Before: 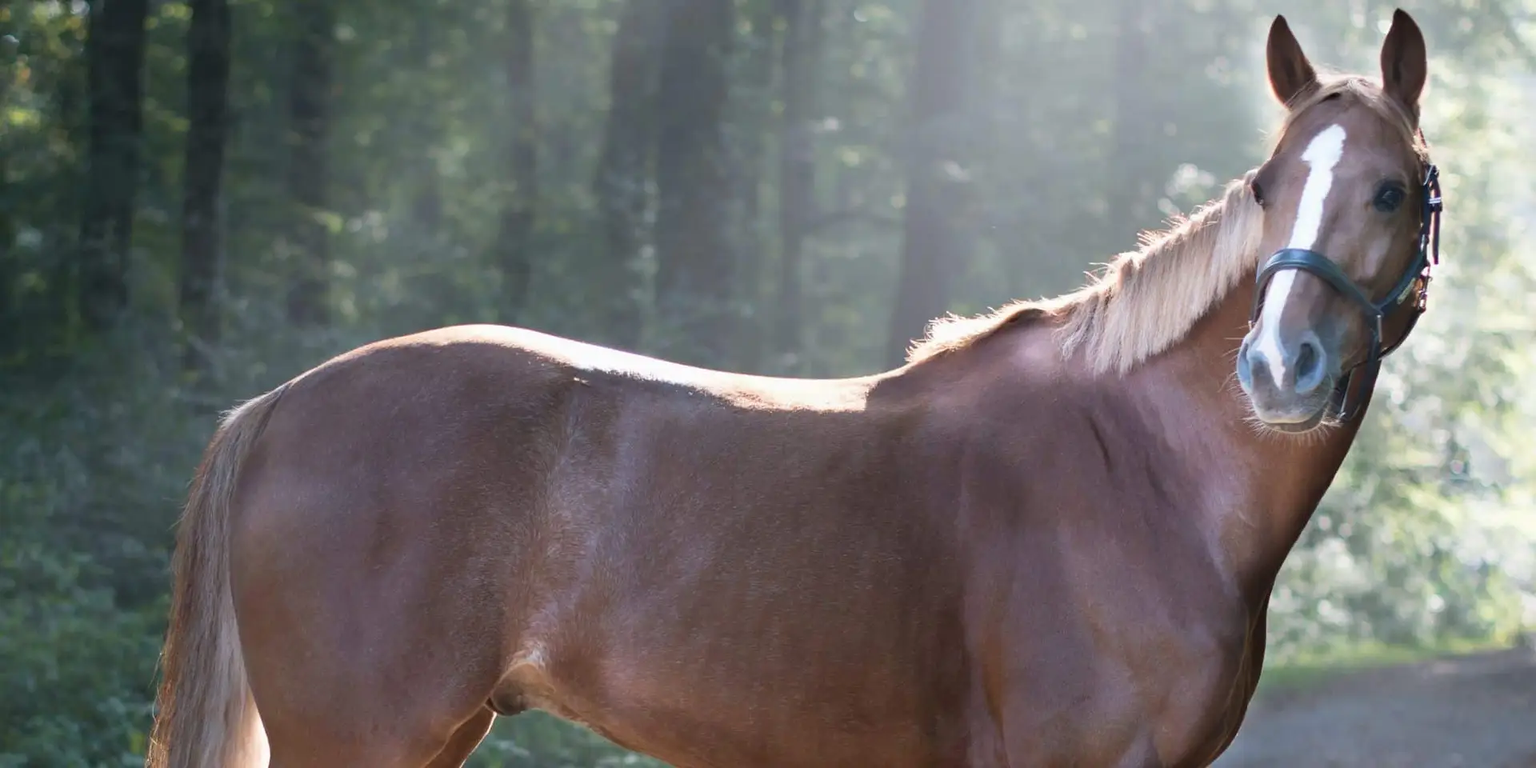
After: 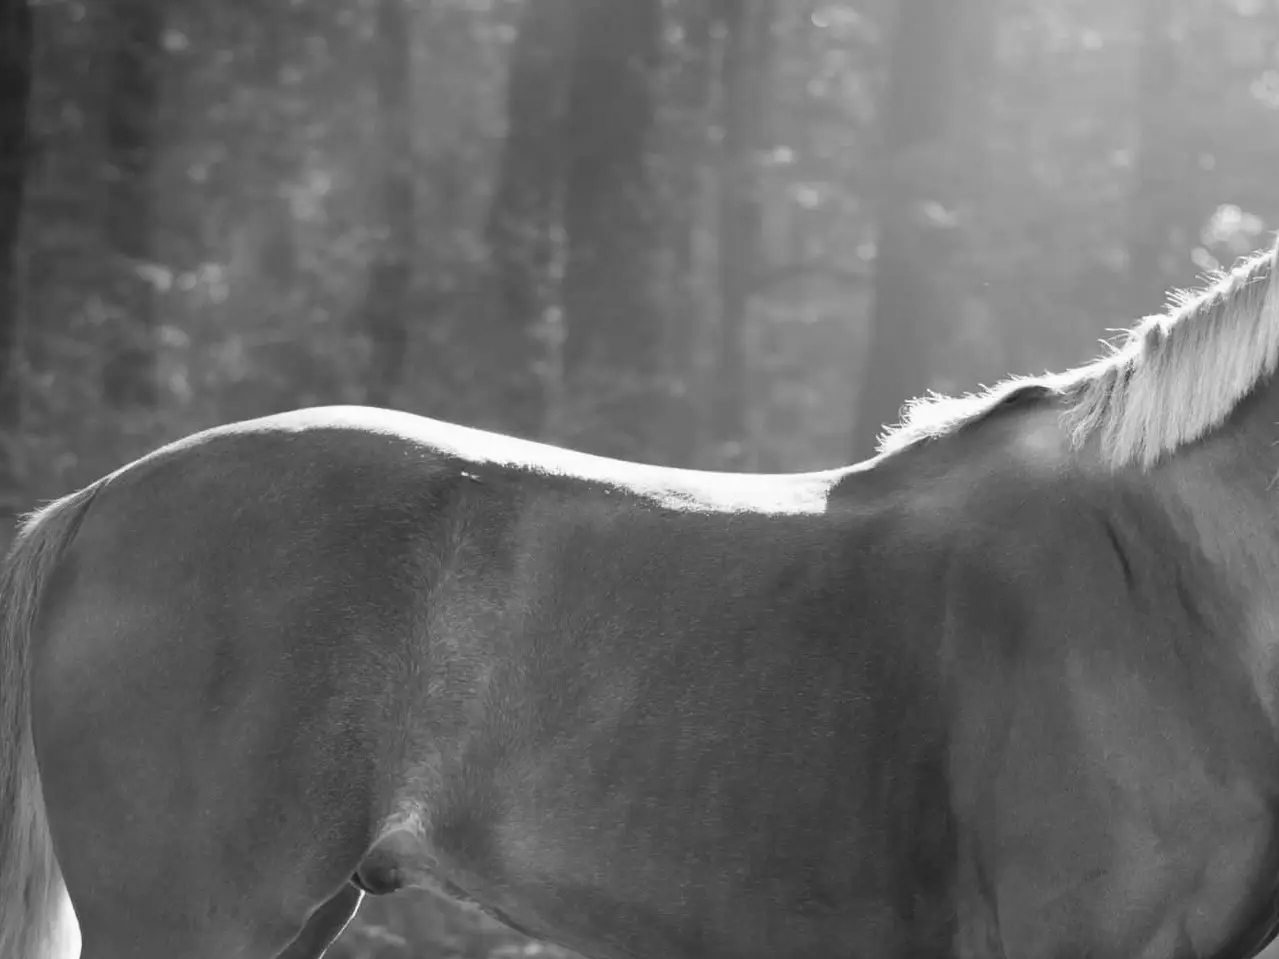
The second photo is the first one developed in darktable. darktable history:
monochrome: on, module defaults
crop and rotate: left 13.342%, right 19.991%
